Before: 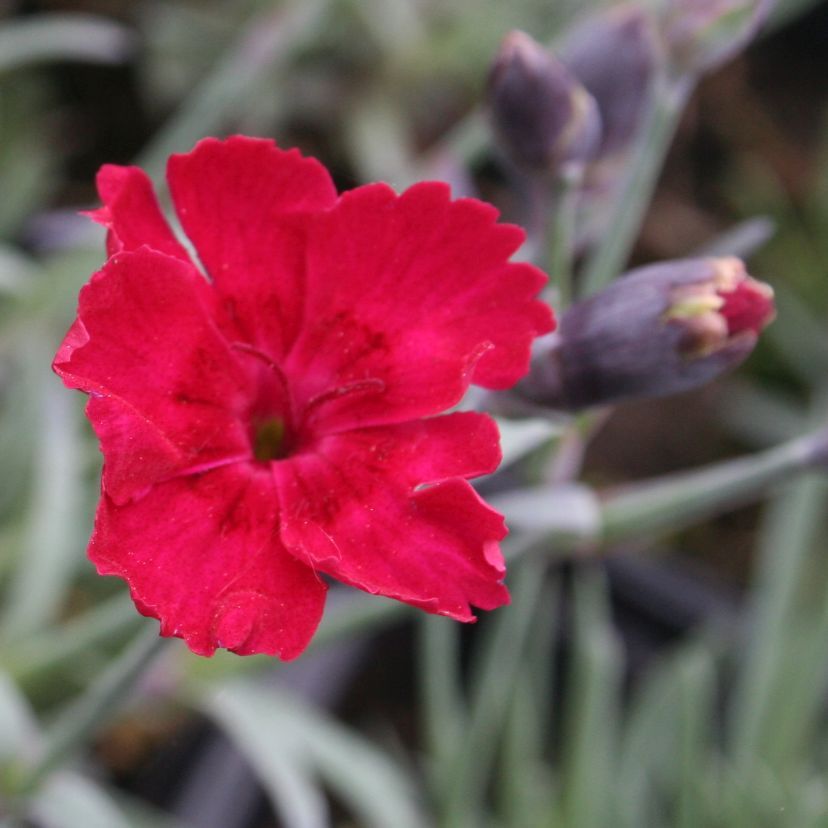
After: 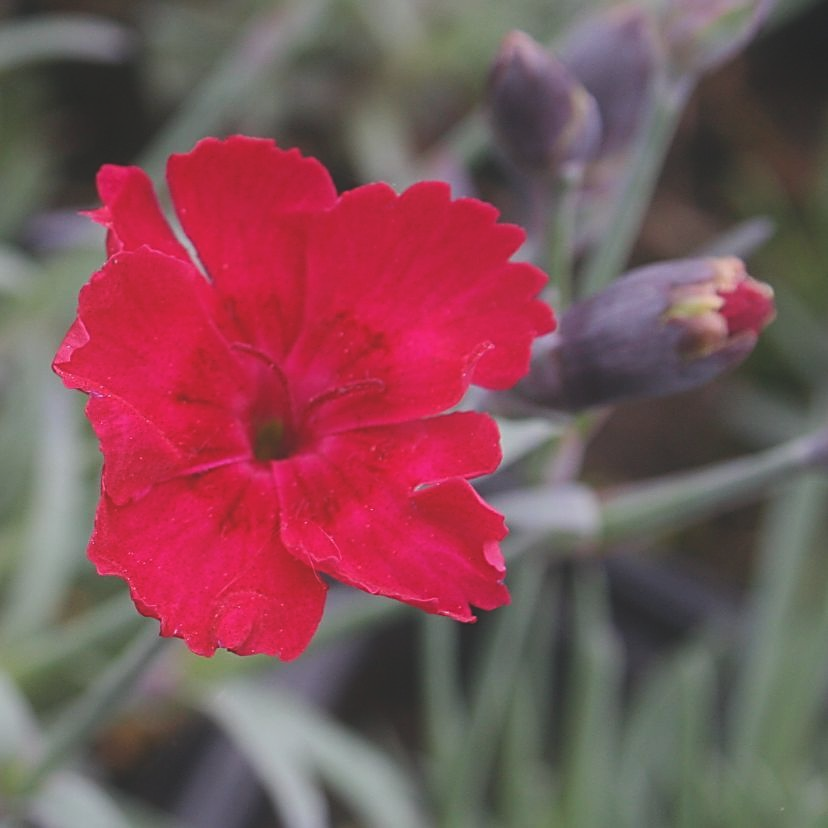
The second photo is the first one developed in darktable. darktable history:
contrast equalizer: octaves 7, y [[0.439, 0.44, 0.442, 0.457, 0.493, 0.498], [0.5 ×6], [0.5 ×6], [0 ×6], [0 ×6]]
sharpen: on, module defaults
exposure: black level correction -0.015, exposure -0.129 EV, compensate exposure bias true, compensate highlight preservation false
